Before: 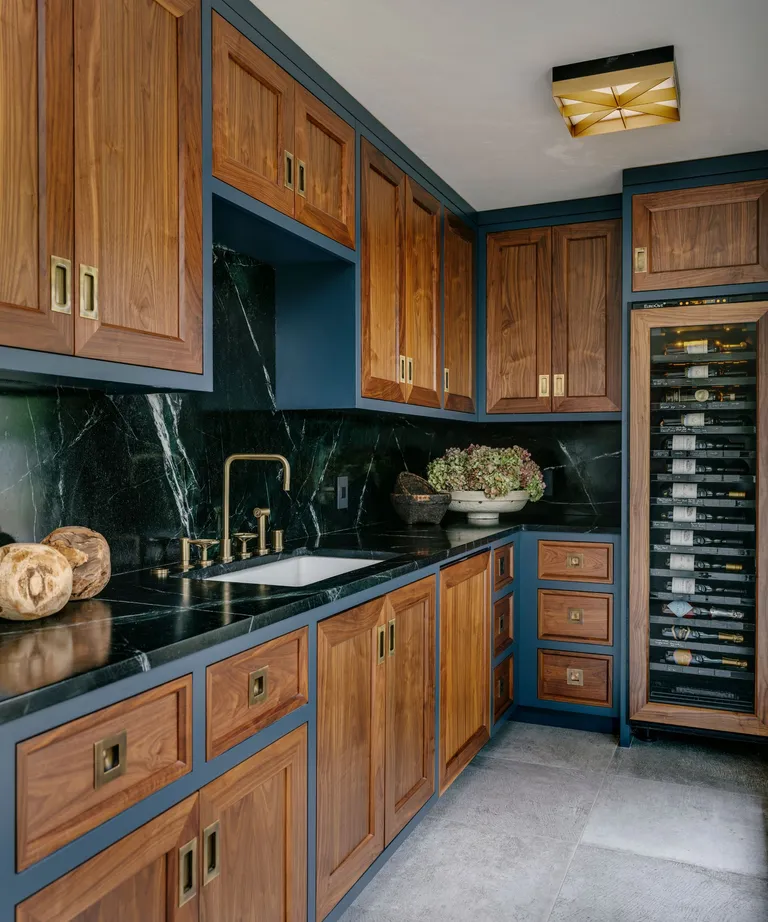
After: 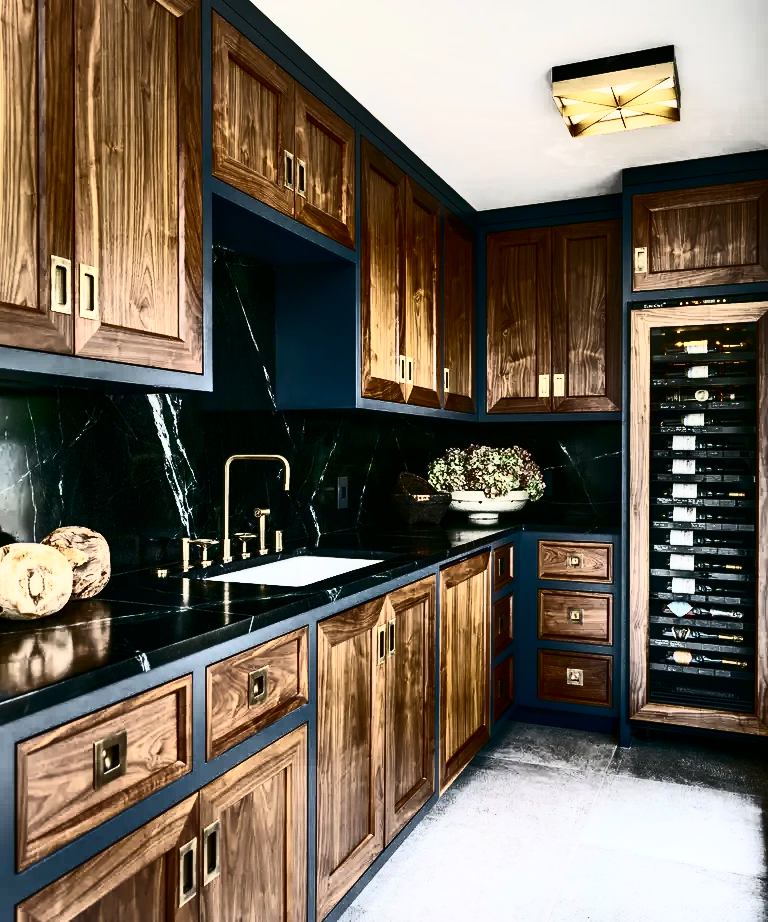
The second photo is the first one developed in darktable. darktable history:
color zones: curves: ch1 [(0.113, 0.438) (0.75, 0.5)]; ch2 [(0.12, 0.526) (0.75, 0.5)]
contrast brightness saturation: contrast 0.93, brightness 0.2
tone equalizer: -8 EV -0.417 EV, -7 EV -0.389 EV, -6 EV -0.333 EV, -5 EV -0.222 EV, -3 EV 0.222 EV, -2 EV 0.333 EV, -1 EV 0.389 EV, +0 EV 0.417 EV, edges refinement/feathering 500, mask exposure compensation -1.57 EV, preserve details no
